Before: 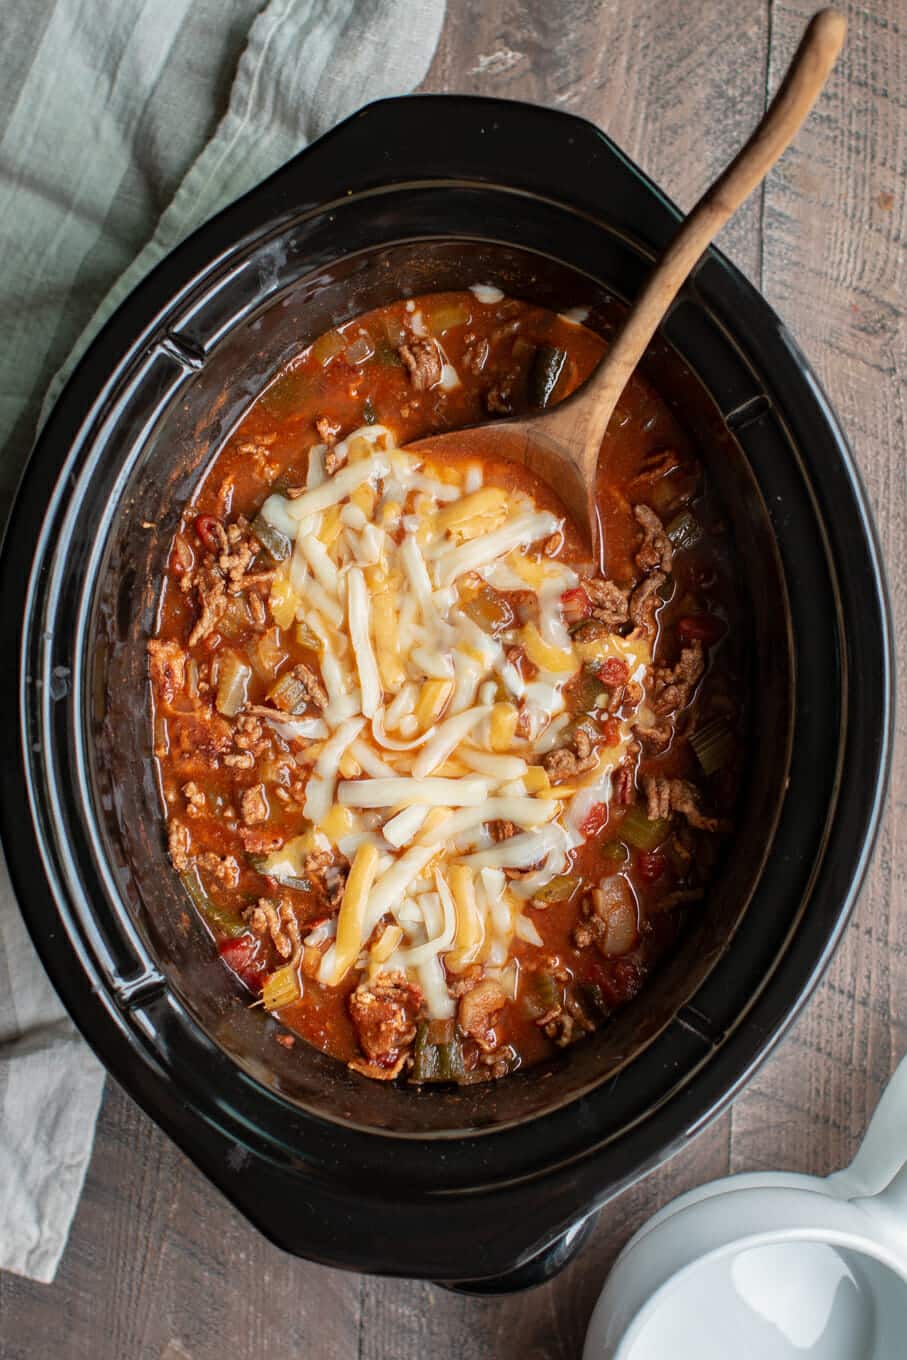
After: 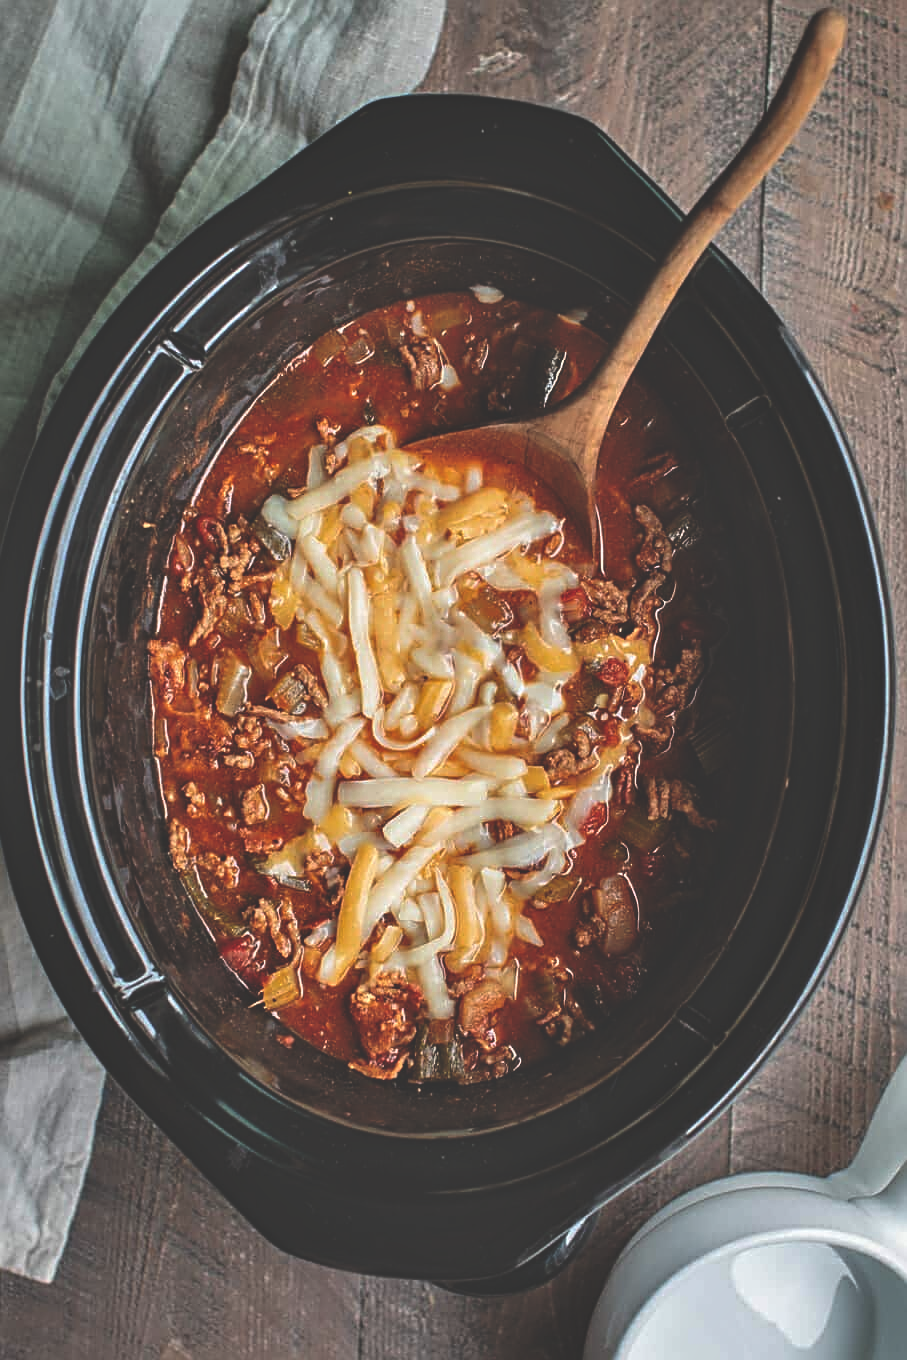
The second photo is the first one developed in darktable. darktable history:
rgb curve: curves: ch0 [(0, 0.186) (0.314, 0.284) (0.775, 0.708) (1, 1)], compensate middle gray true, preserve colors none
sharpen: radius 2.767
shadows and highlights: low approximation 0.01, soften with gaussian
